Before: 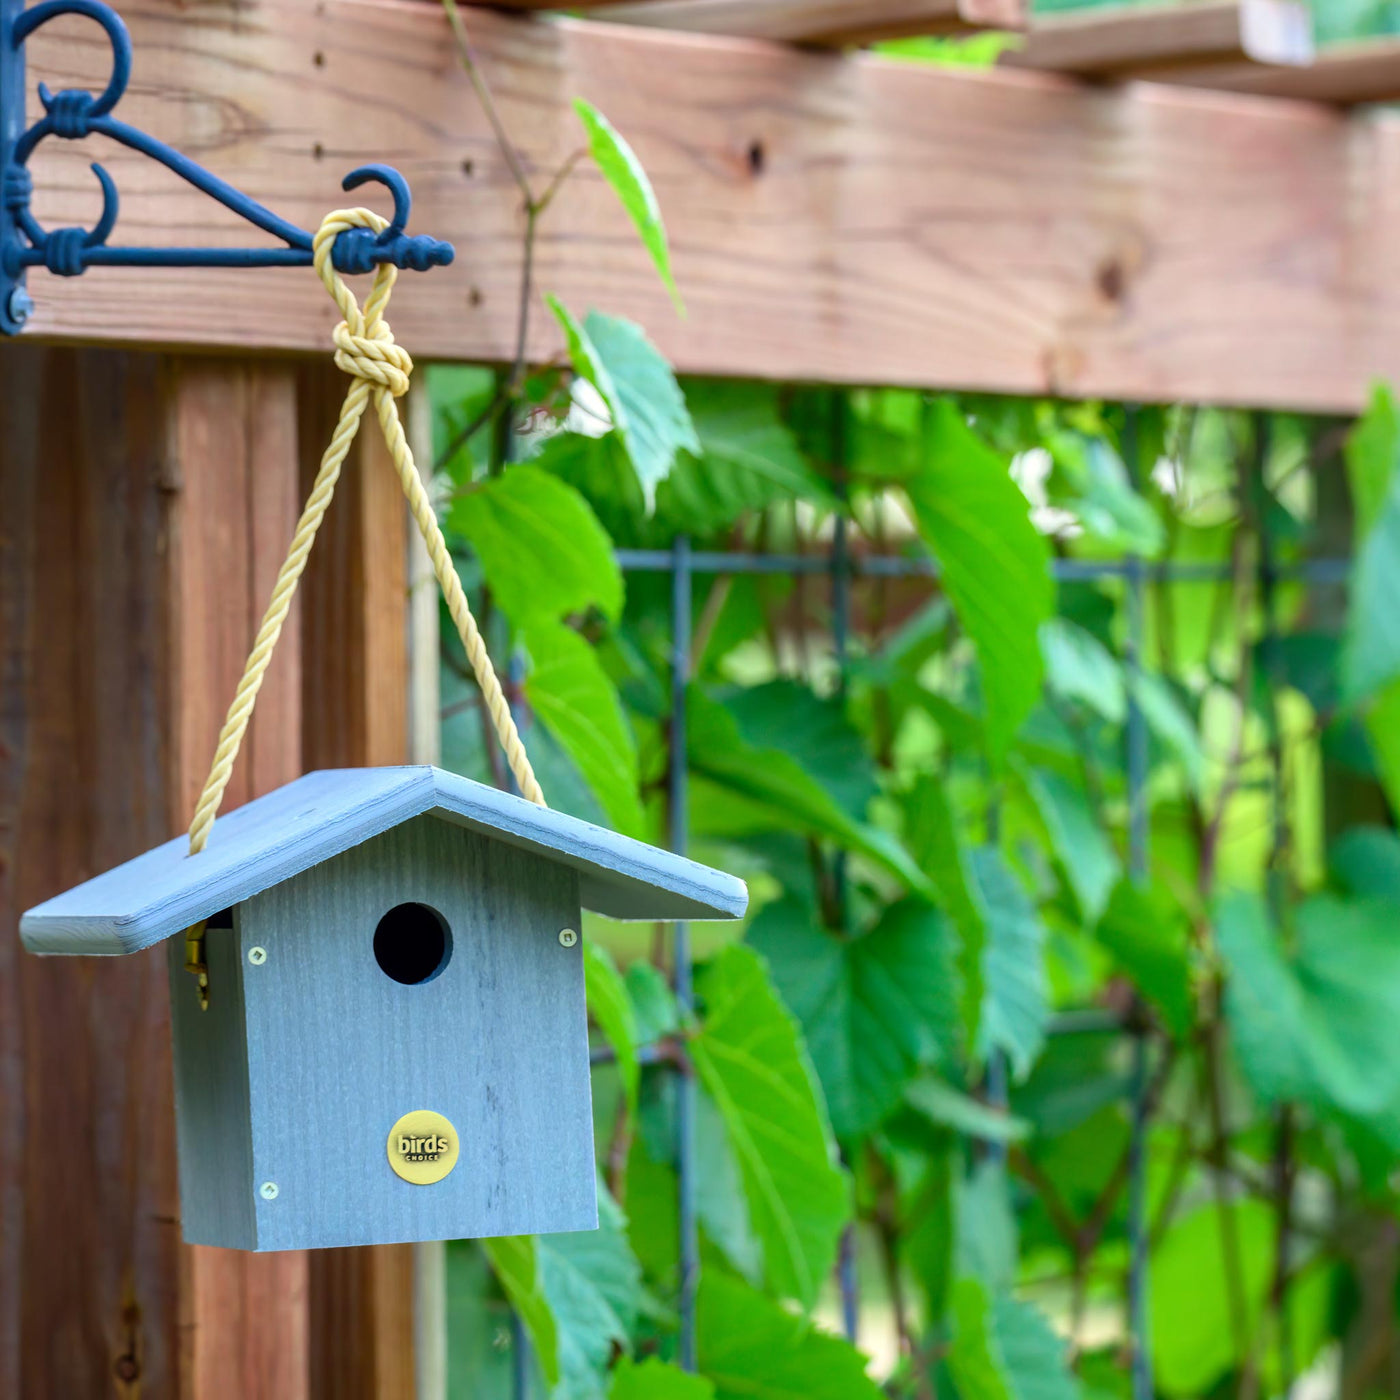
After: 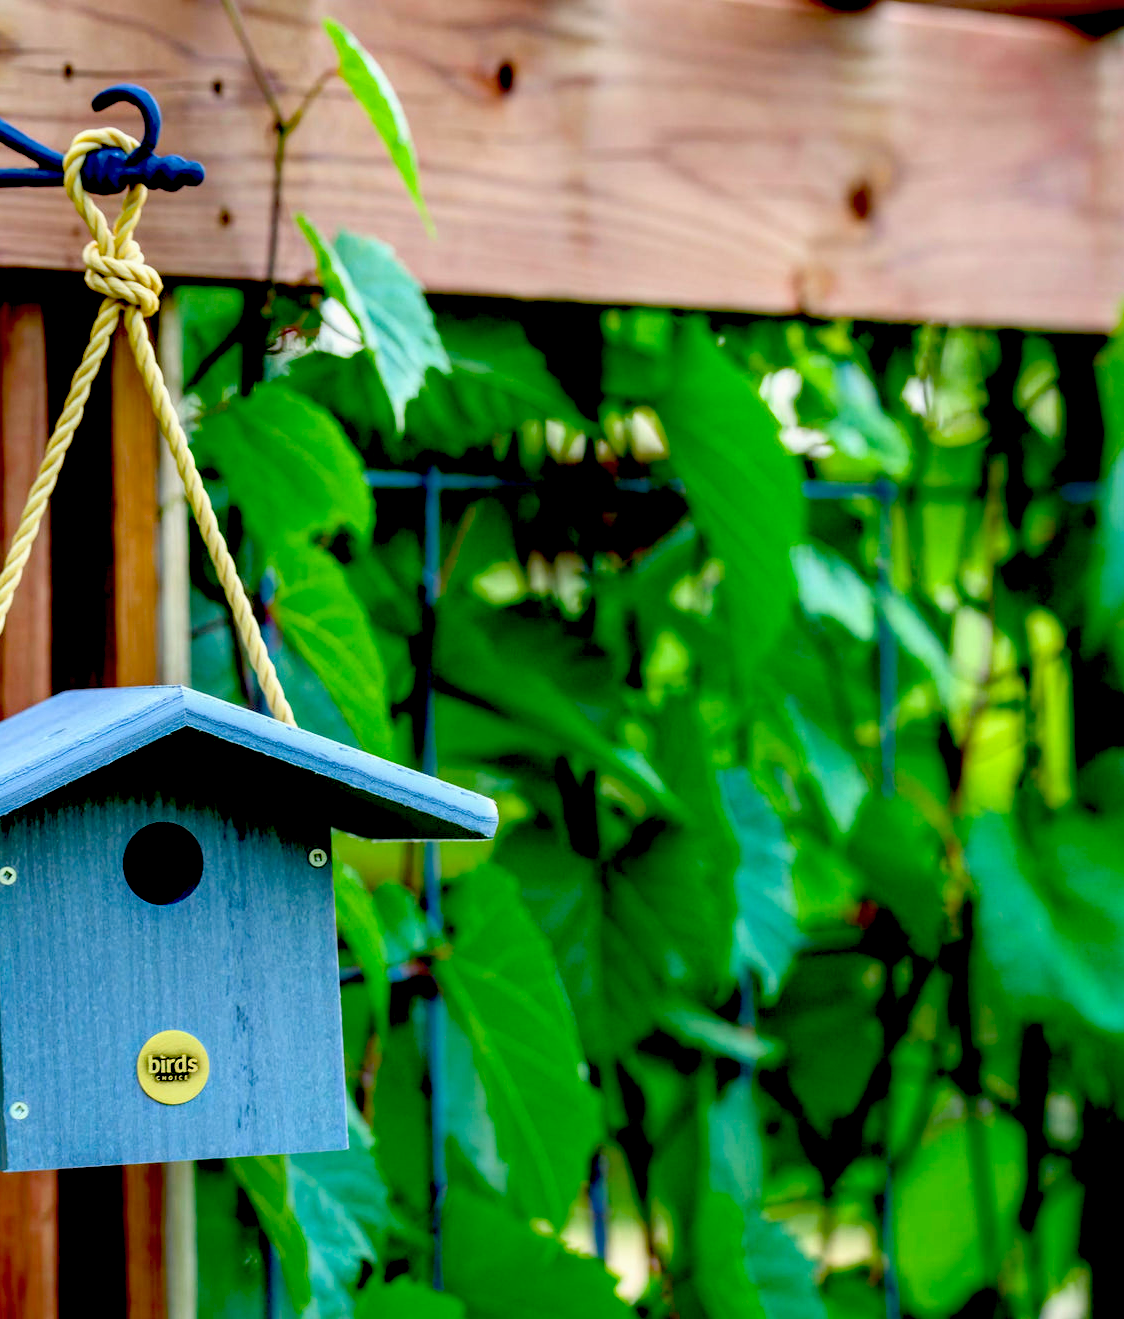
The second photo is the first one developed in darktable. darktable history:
color balance rgb: shadows fall-off 101%, linear chroma grading › mid-tones 7.63%, perceptual saturation grading › mid-tones 11.68%, mask middle-gray fulcrum 22.45%, global vibrance 10.11%, saturation formula JzAzBz (2021)
crop and rotate: left 17.959%, top 5.771%, right 1.742%
exposure: black level correction 0.1, exposure -0.092 EV, compensate highlight preservation false
shadows and highlights: shadows 0, highlights 40
